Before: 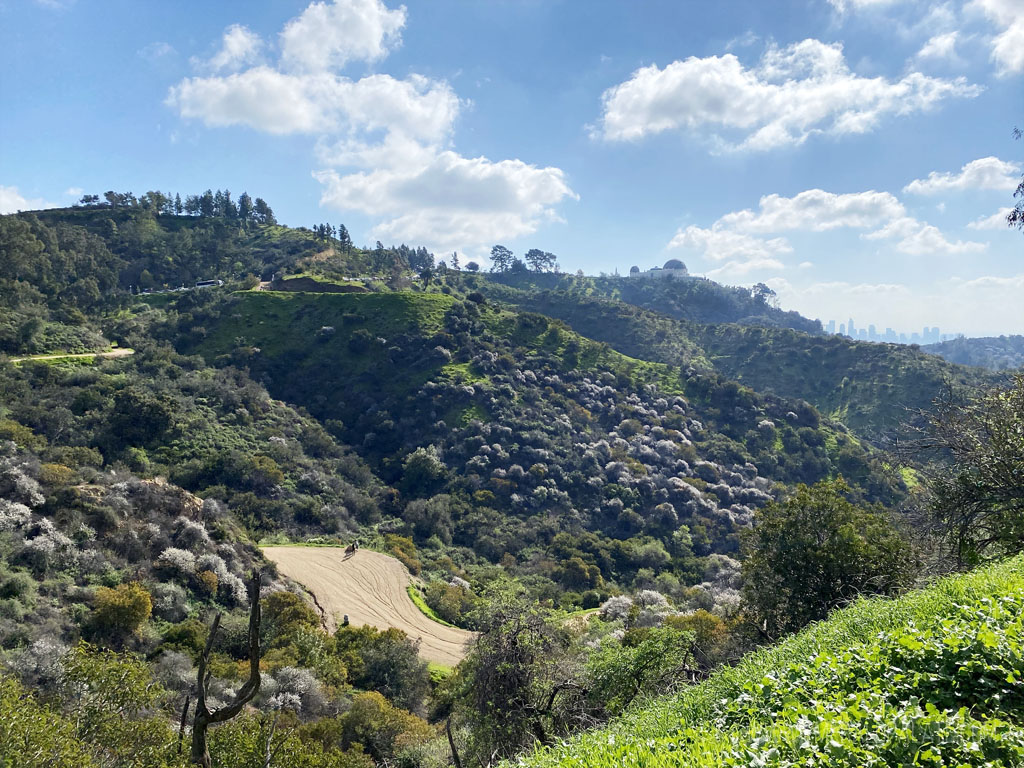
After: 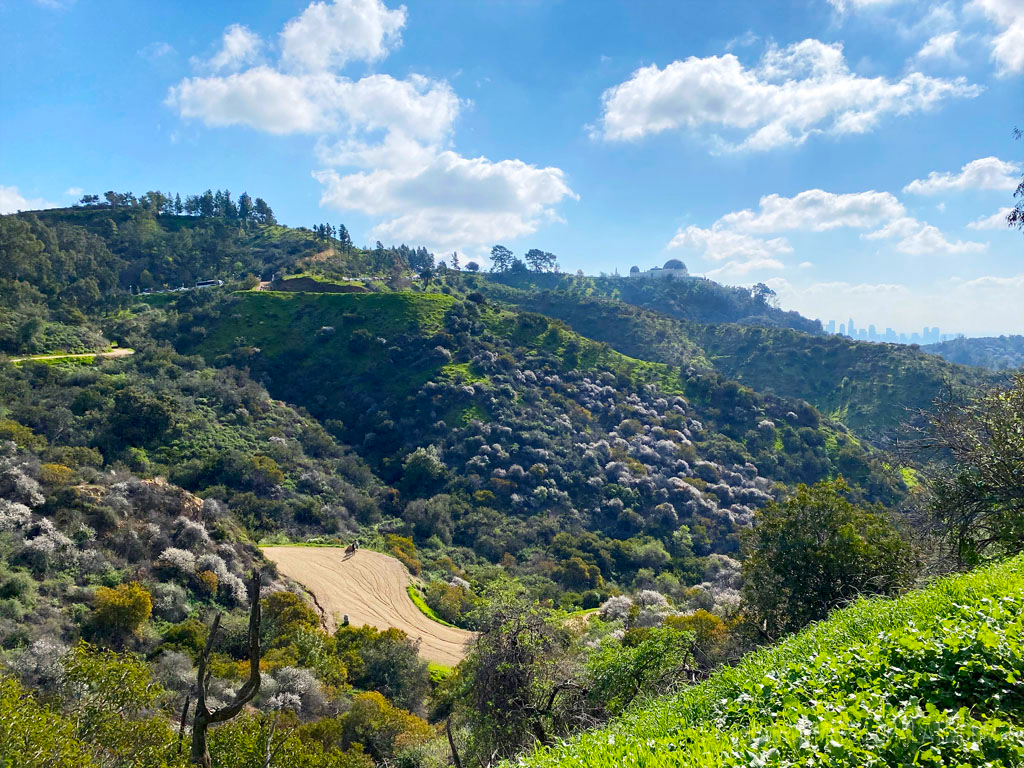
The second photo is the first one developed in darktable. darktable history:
color balance rgb: power › hue 311.66°, highlights gain › chroma 0.203%, highlights gain › hue 331.31°, perceptual saturation grading › global saturation 14.622%, global vibrance 20%
